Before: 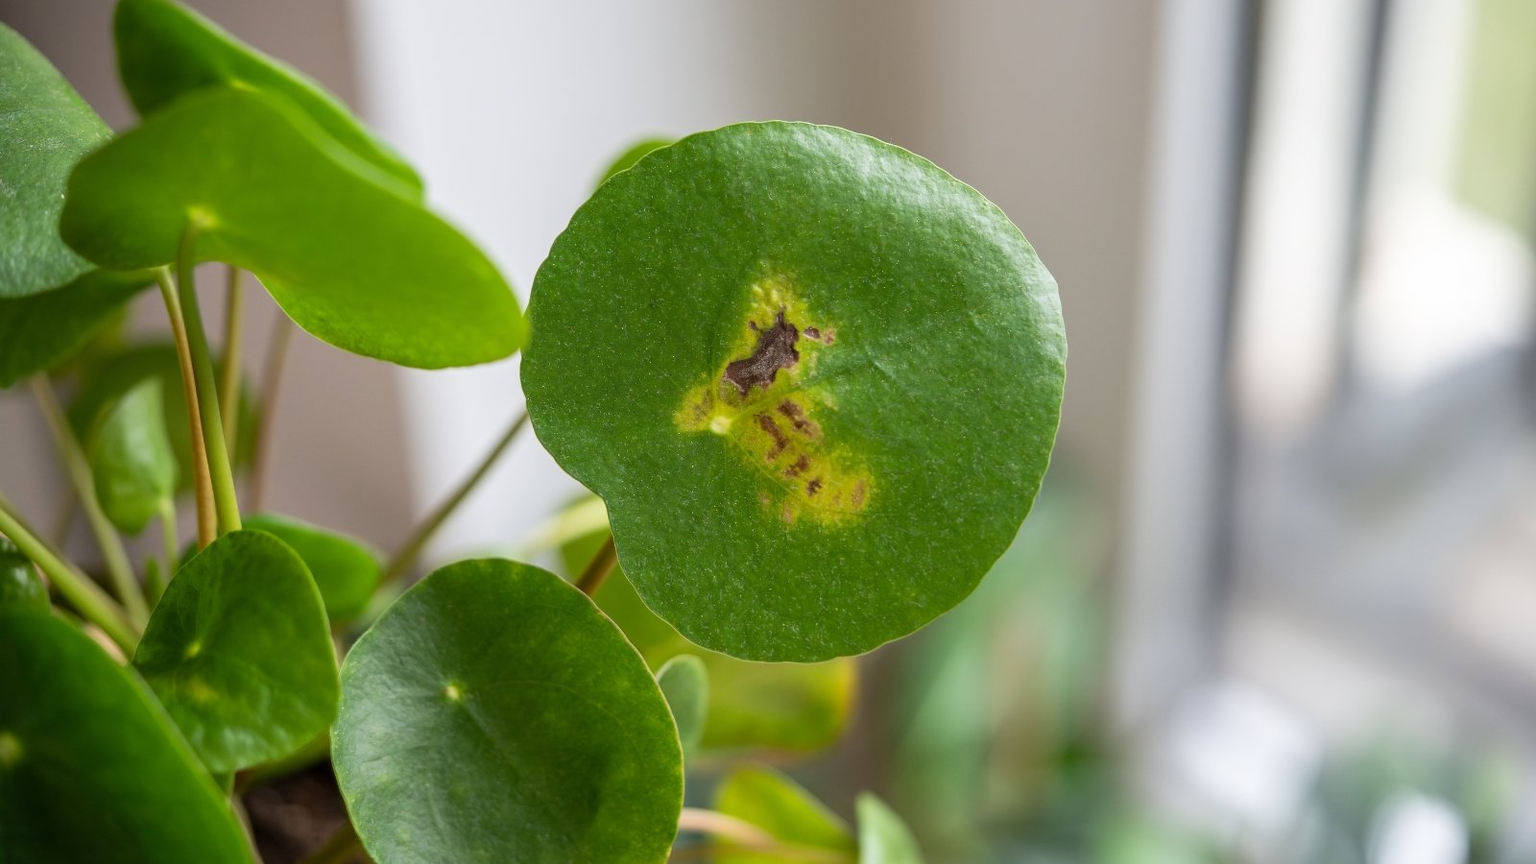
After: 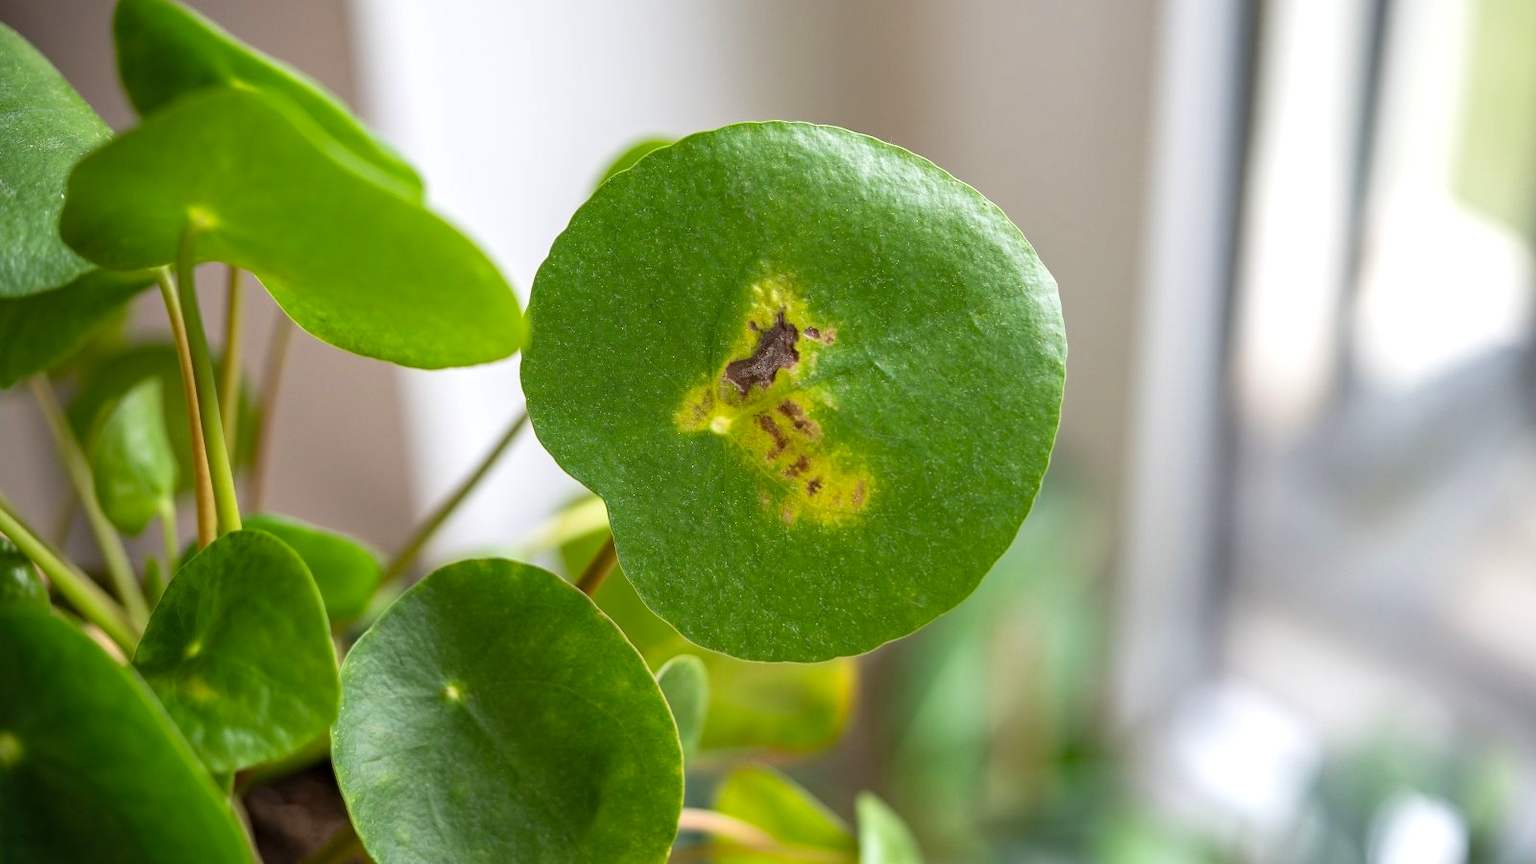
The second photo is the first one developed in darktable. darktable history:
haze removal: compatibility mode true, adaptive false
exposure: black level correction 0, exposure 0.3 EV, compensate highlight preservation false
